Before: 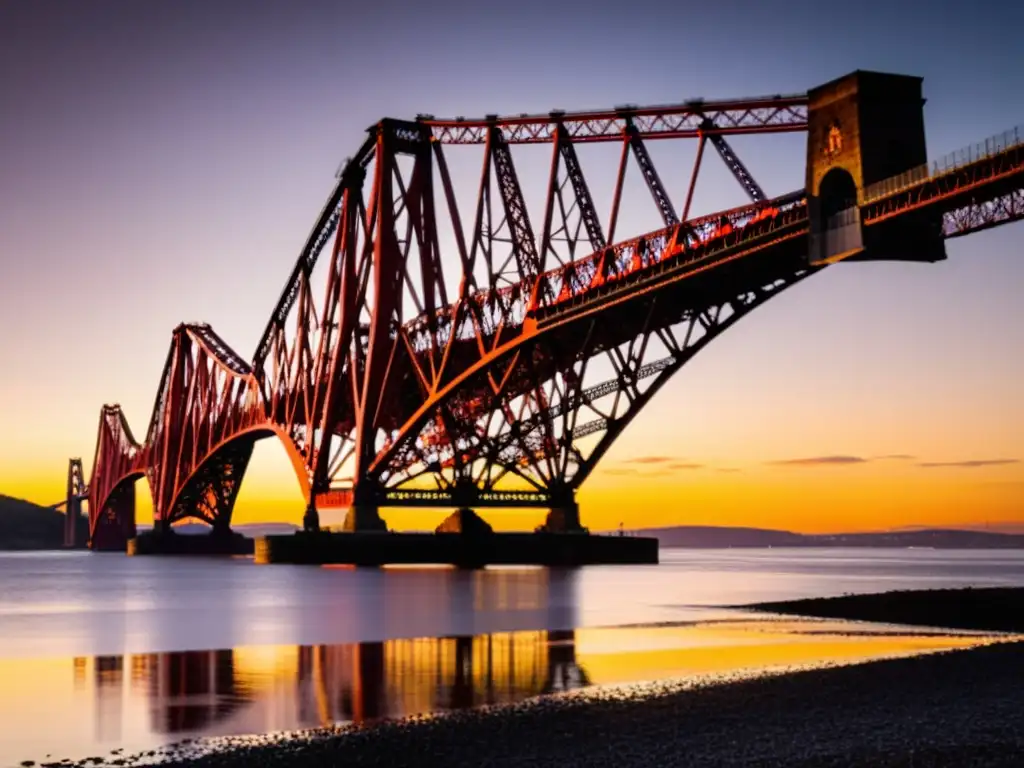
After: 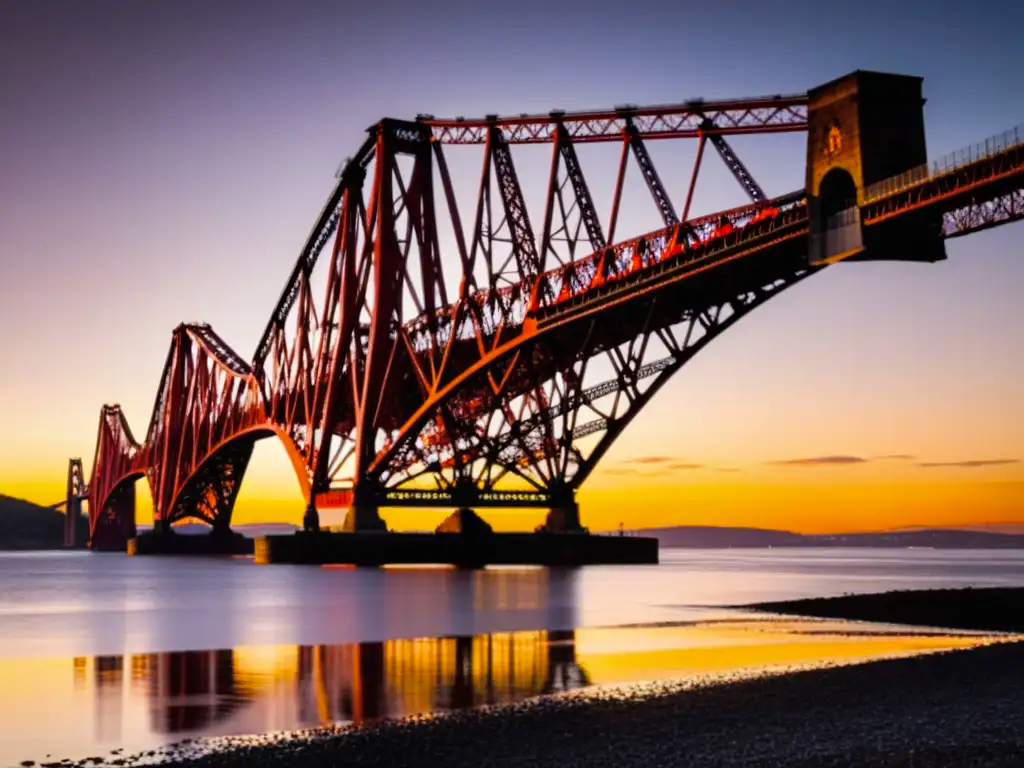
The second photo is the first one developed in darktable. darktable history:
color balance rgb: shadows fall-off 101%, linear chroma grading › mid-tones 7.63%, perceptual saturation grading › mid-tones 11.68%, mask middle-gray fulcrum 22.45%, global vibrance 10.11%, saturation formula JzAzBz (2021)
shadows and highlights: shadows 32, highlights -32, soften with gaussian
